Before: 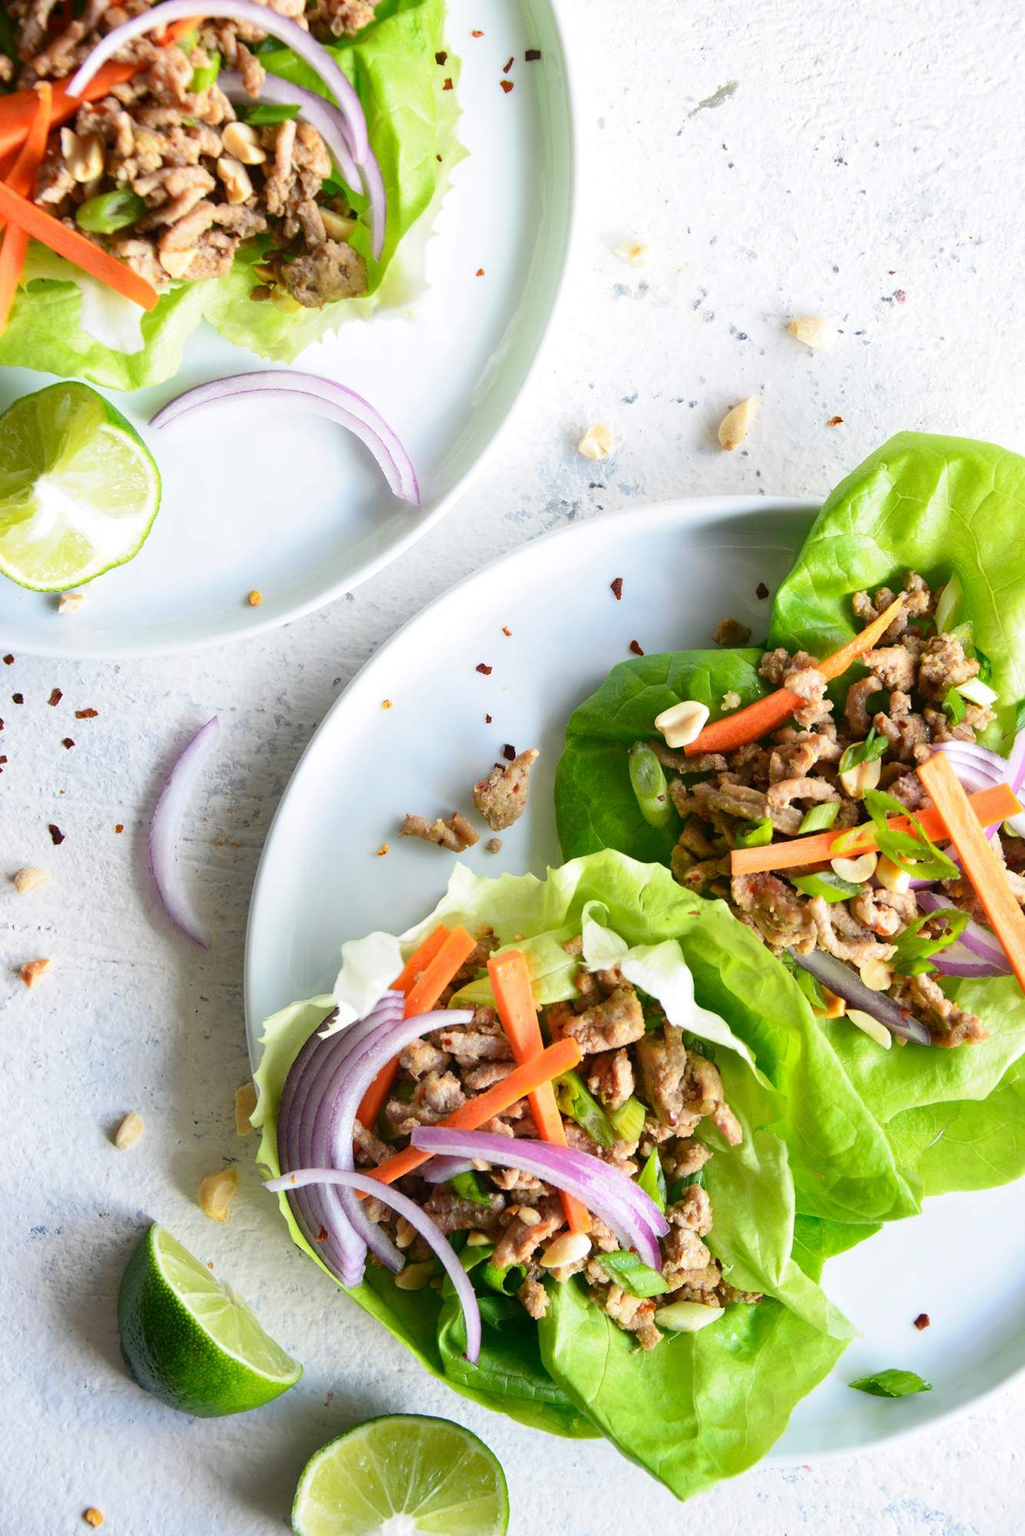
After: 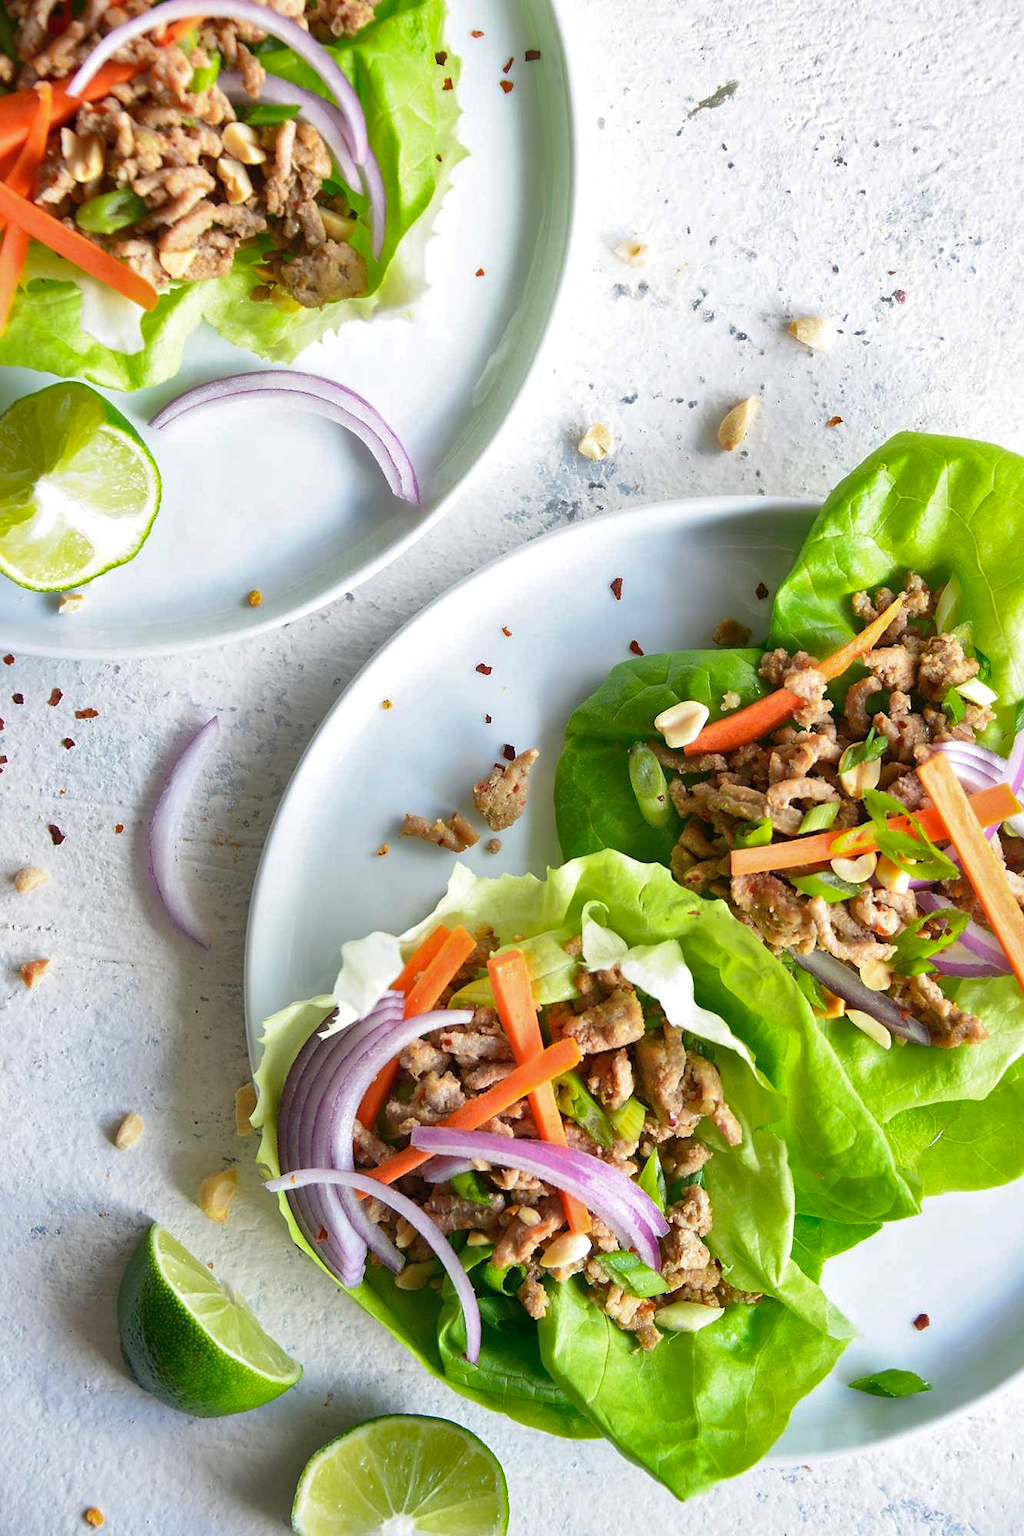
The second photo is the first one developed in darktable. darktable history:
local contrast: mode bilateral grid, contrast 21, coarseness 49, detail 119%, midtone range 0.2
shadows and highlights: on, module defaults
sharpen: radius 1.455, amount 0.404, threshold 1.448
